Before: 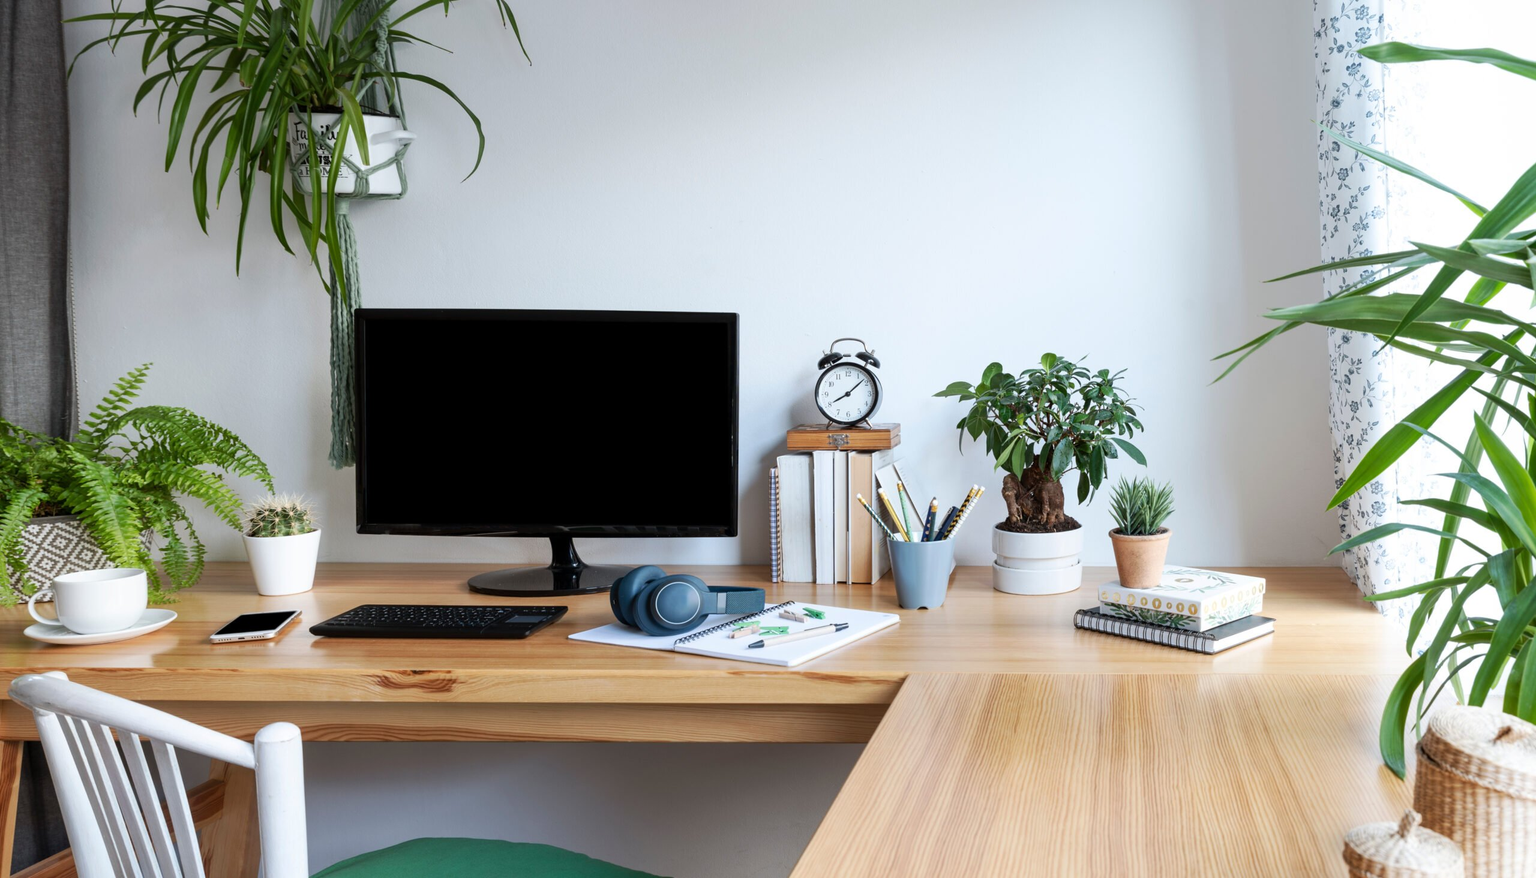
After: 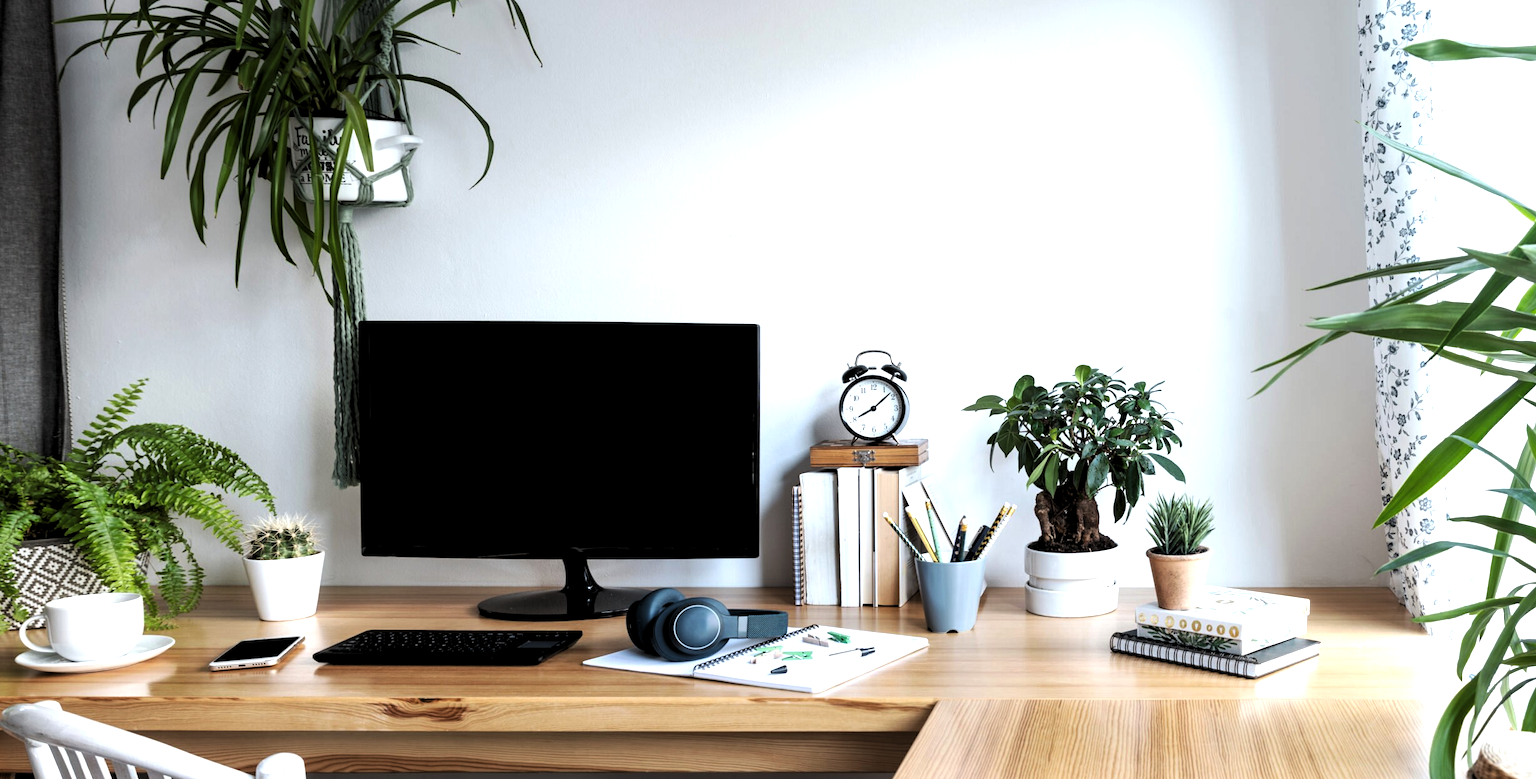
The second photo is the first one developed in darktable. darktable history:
levels: levels [0.129, 0.519, 0.867]
crop and rotate: angle 0.201°, left 0.396%, right 3.093%, bottom 14.31%
